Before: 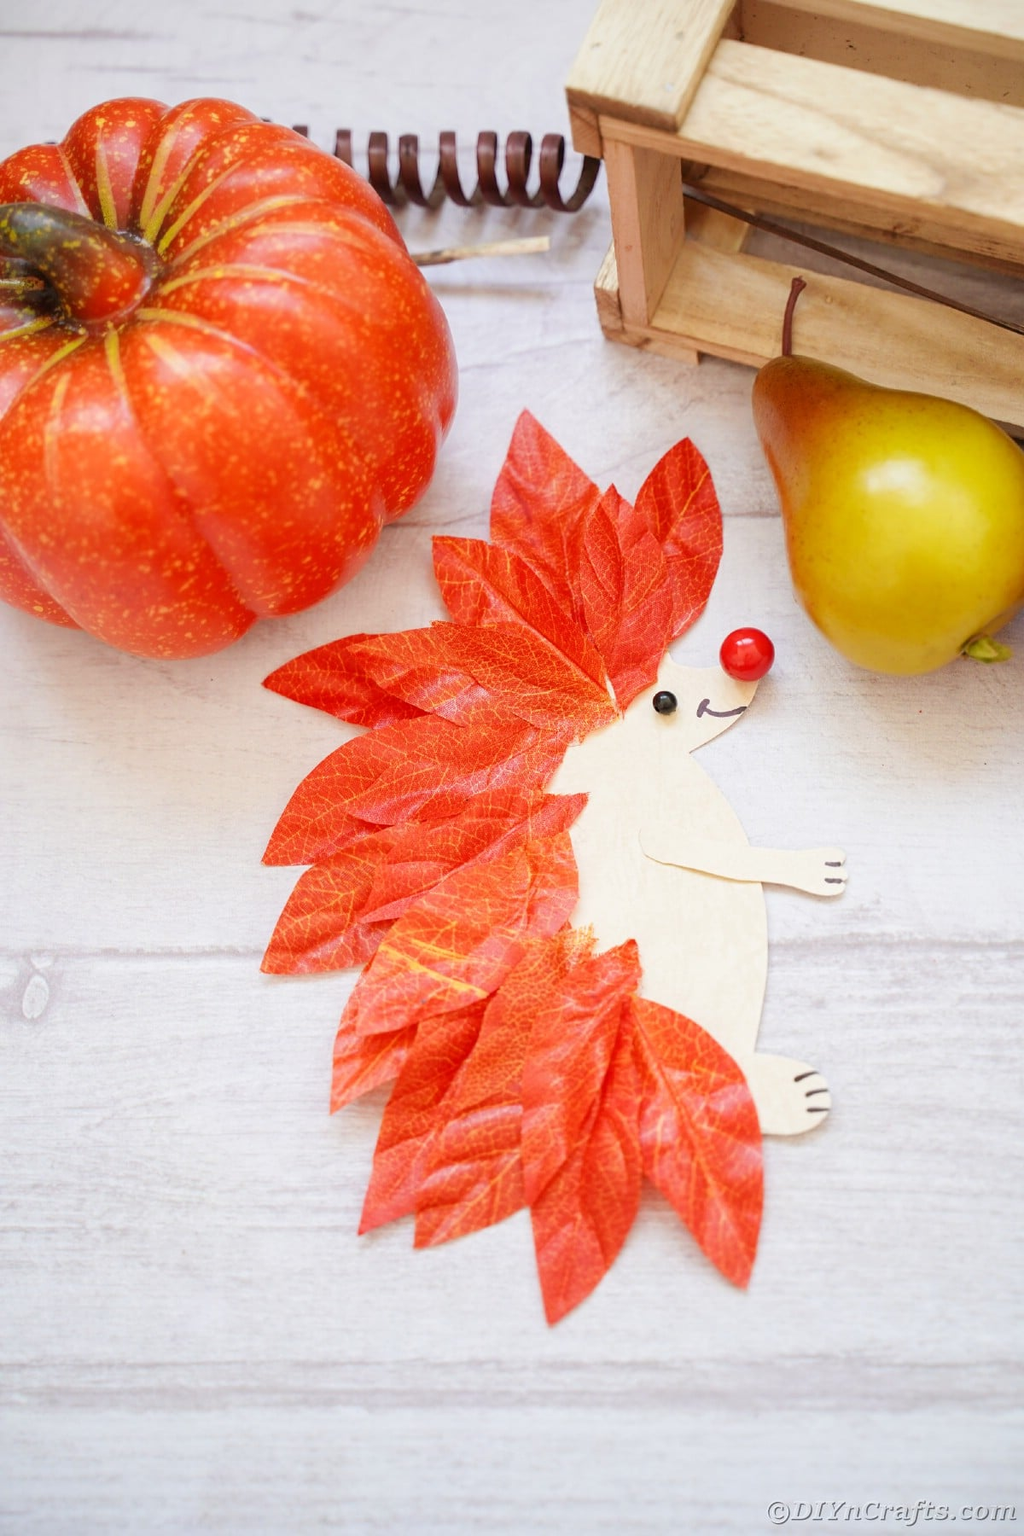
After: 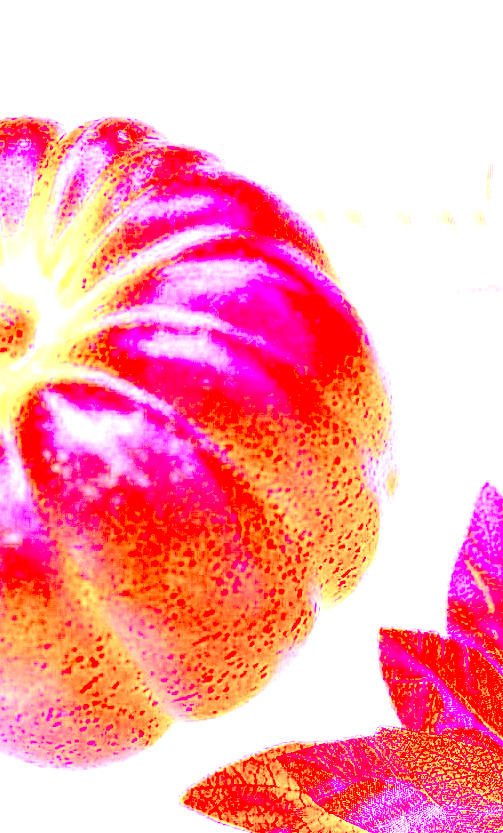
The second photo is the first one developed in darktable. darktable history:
local contrast: highlights 25%, detail 150%
white balance: red 4.26, blue 1.802
crop and rotate: left 10.817%, top 0.062%, right 47.194%, bottom 53.626%
exposure: exposure 2 EV, compensate highlight preservation false
